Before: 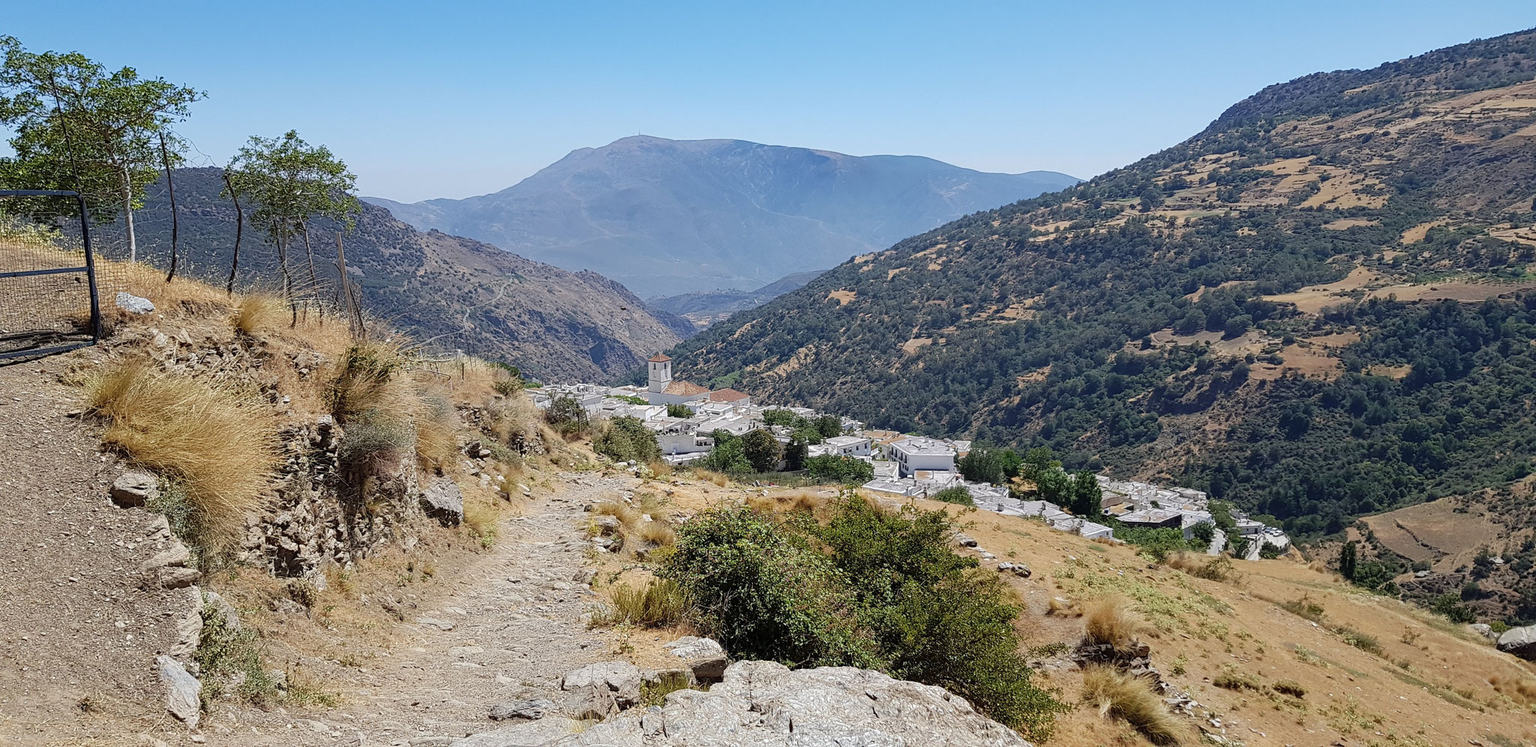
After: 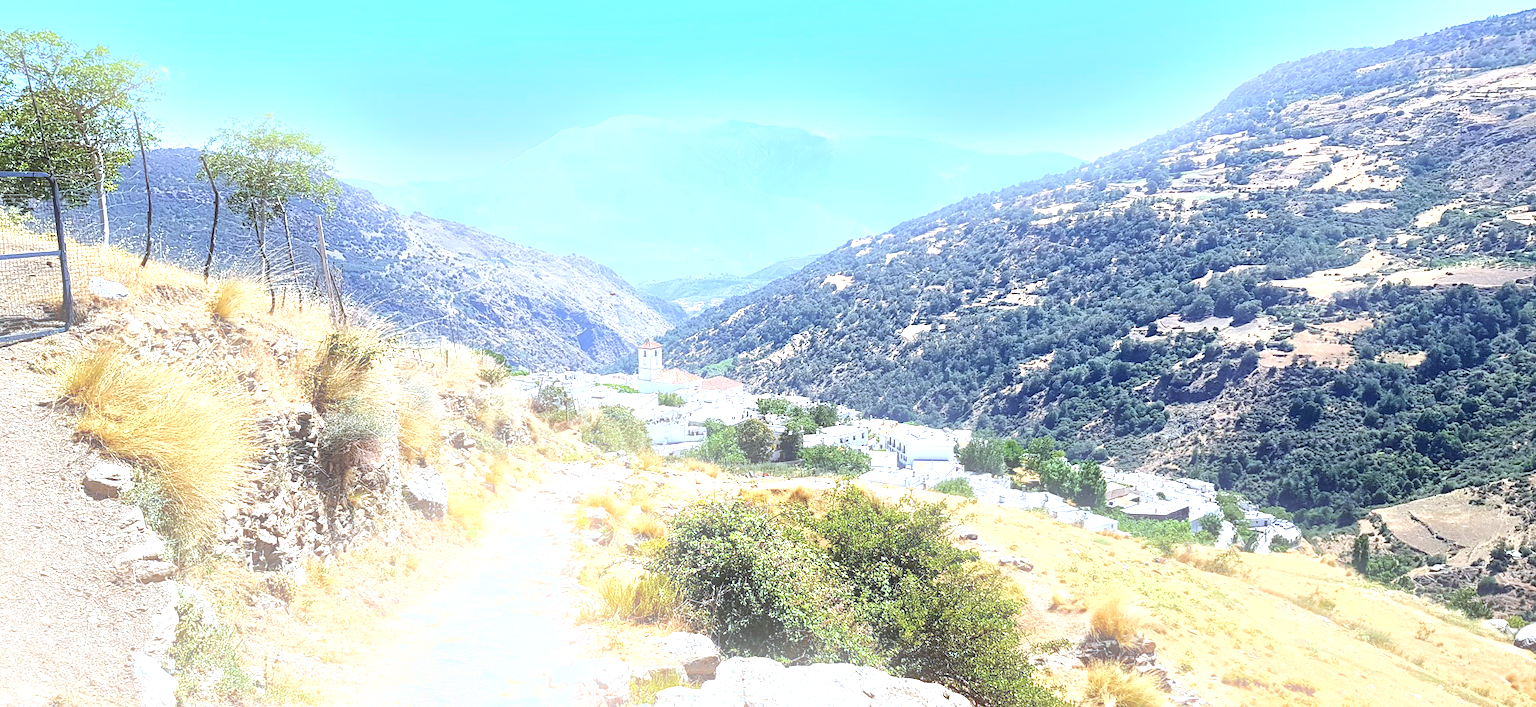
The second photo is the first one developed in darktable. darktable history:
crop: left 1.964%, top 3.251%, right 1.122%, bottom 4.933%
tone equalizer: on, module defaults
exposure: black level correction 0, exposure 1.675 EV, compensate exposure bias true, compensate highlight preservation false
bloom: size 13.65%, threshold 98.39%, strength 4.82%
local contrast: mode bilateral grid, contrast 25, coarseness 60, detail 151%, midtone range 0.2
white balance: red 0.924, blue 1.095
